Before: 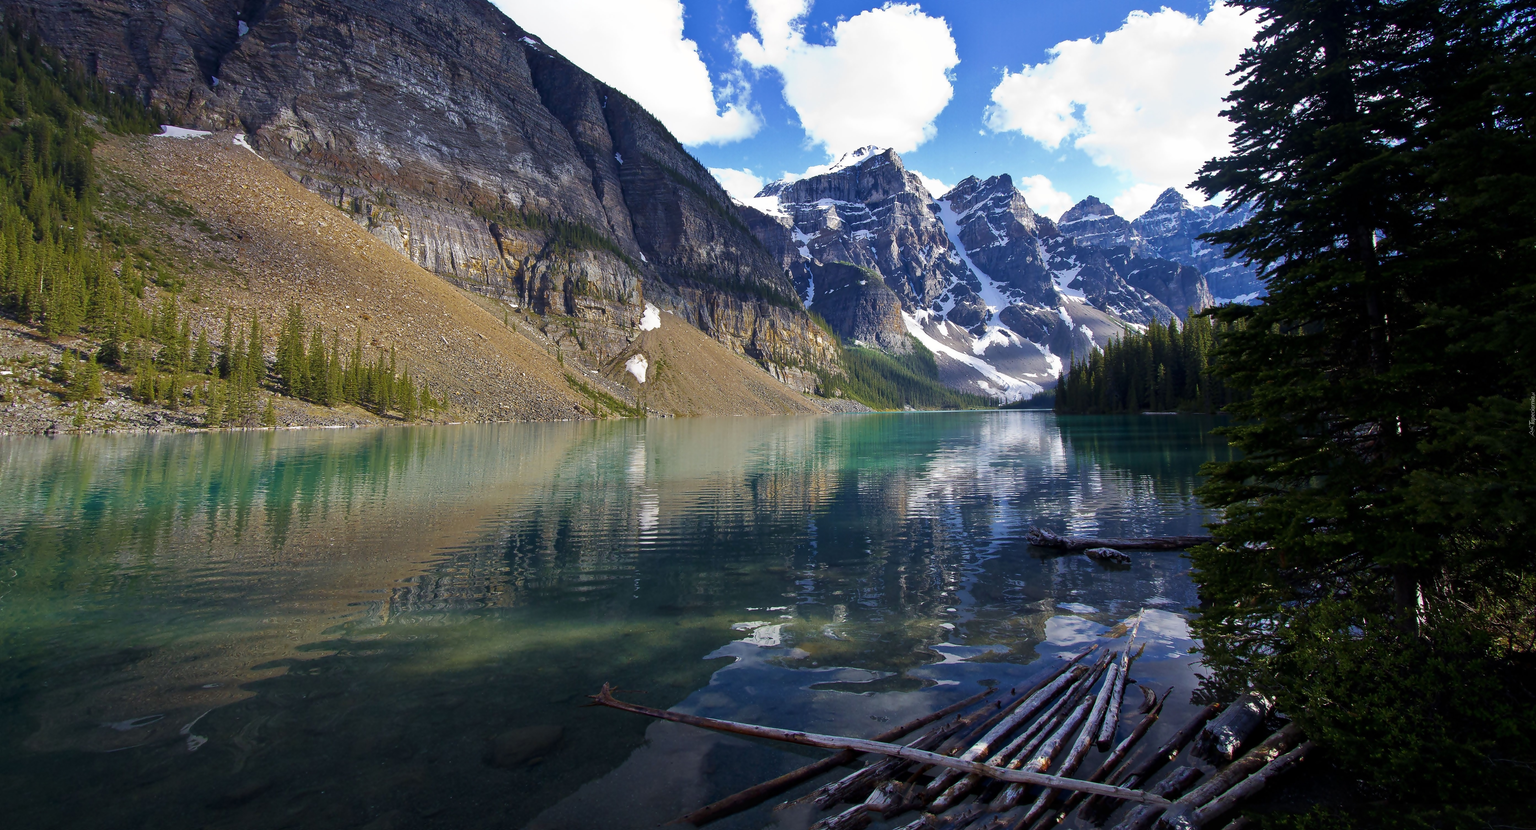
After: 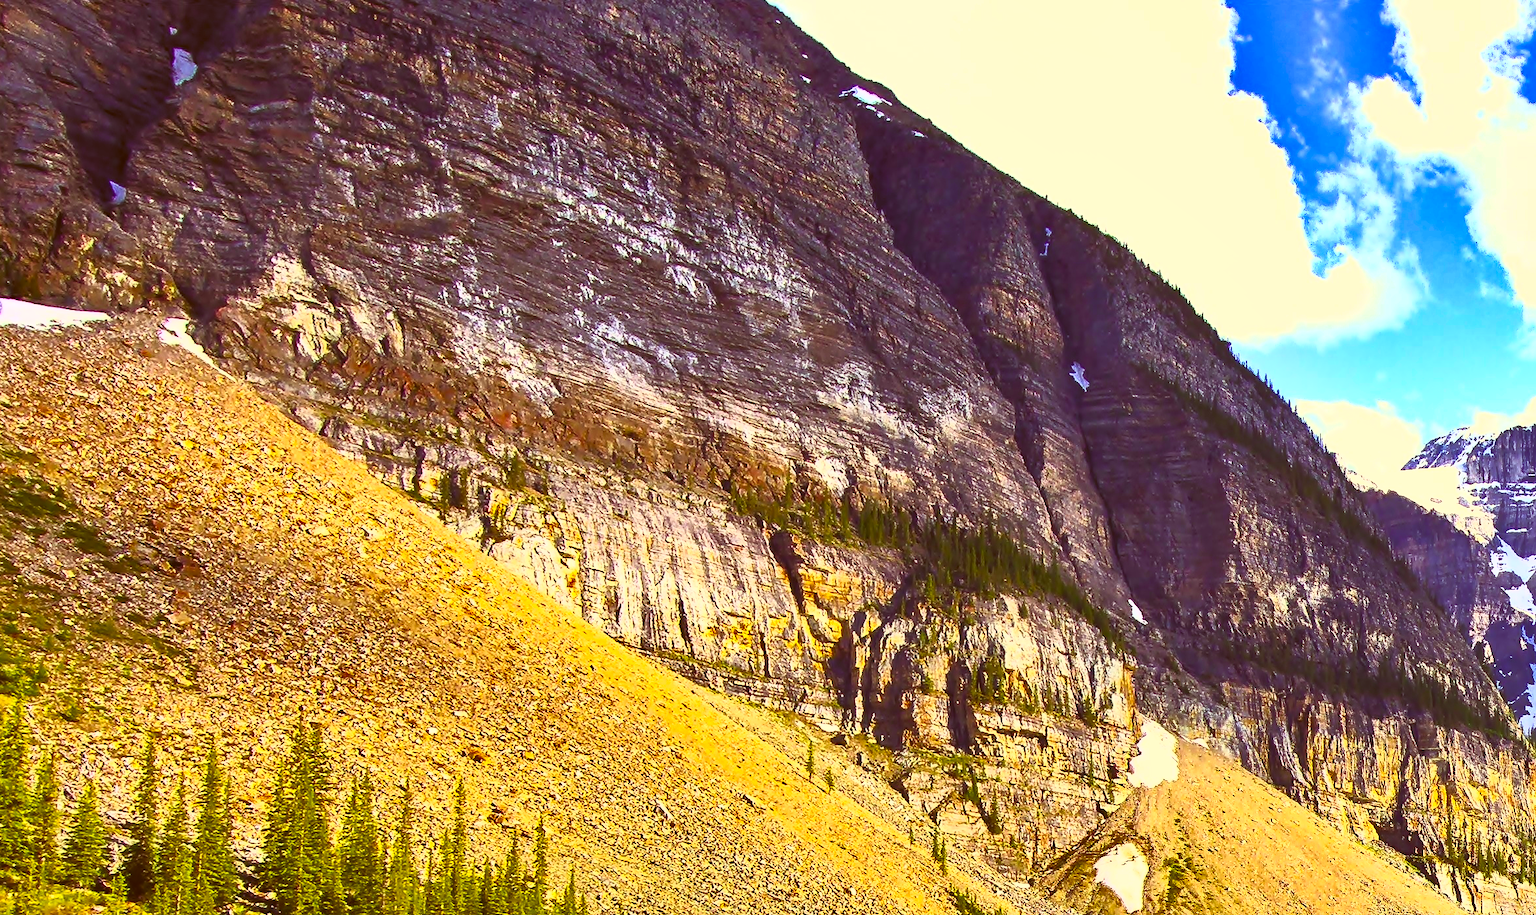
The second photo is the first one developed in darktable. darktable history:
shadows and highlights: shadows 32.83, highlights -47.7, soften with gaussian
crop and rotate: left 10.817%, top 0.062%, right 47.194%, bottom 53.626%
contrast brightness saturation: contrast 1, brightness 1, saturation 1
filmic rgb: black relative exposure -7.65 EV, white relative exposure 4.56 EV, hardness 3.61, color science v6 (2022)
color correction: highlights a* 1.12, highlights b* 24.26, shadows a* 15.58, shadows b* 24.26
